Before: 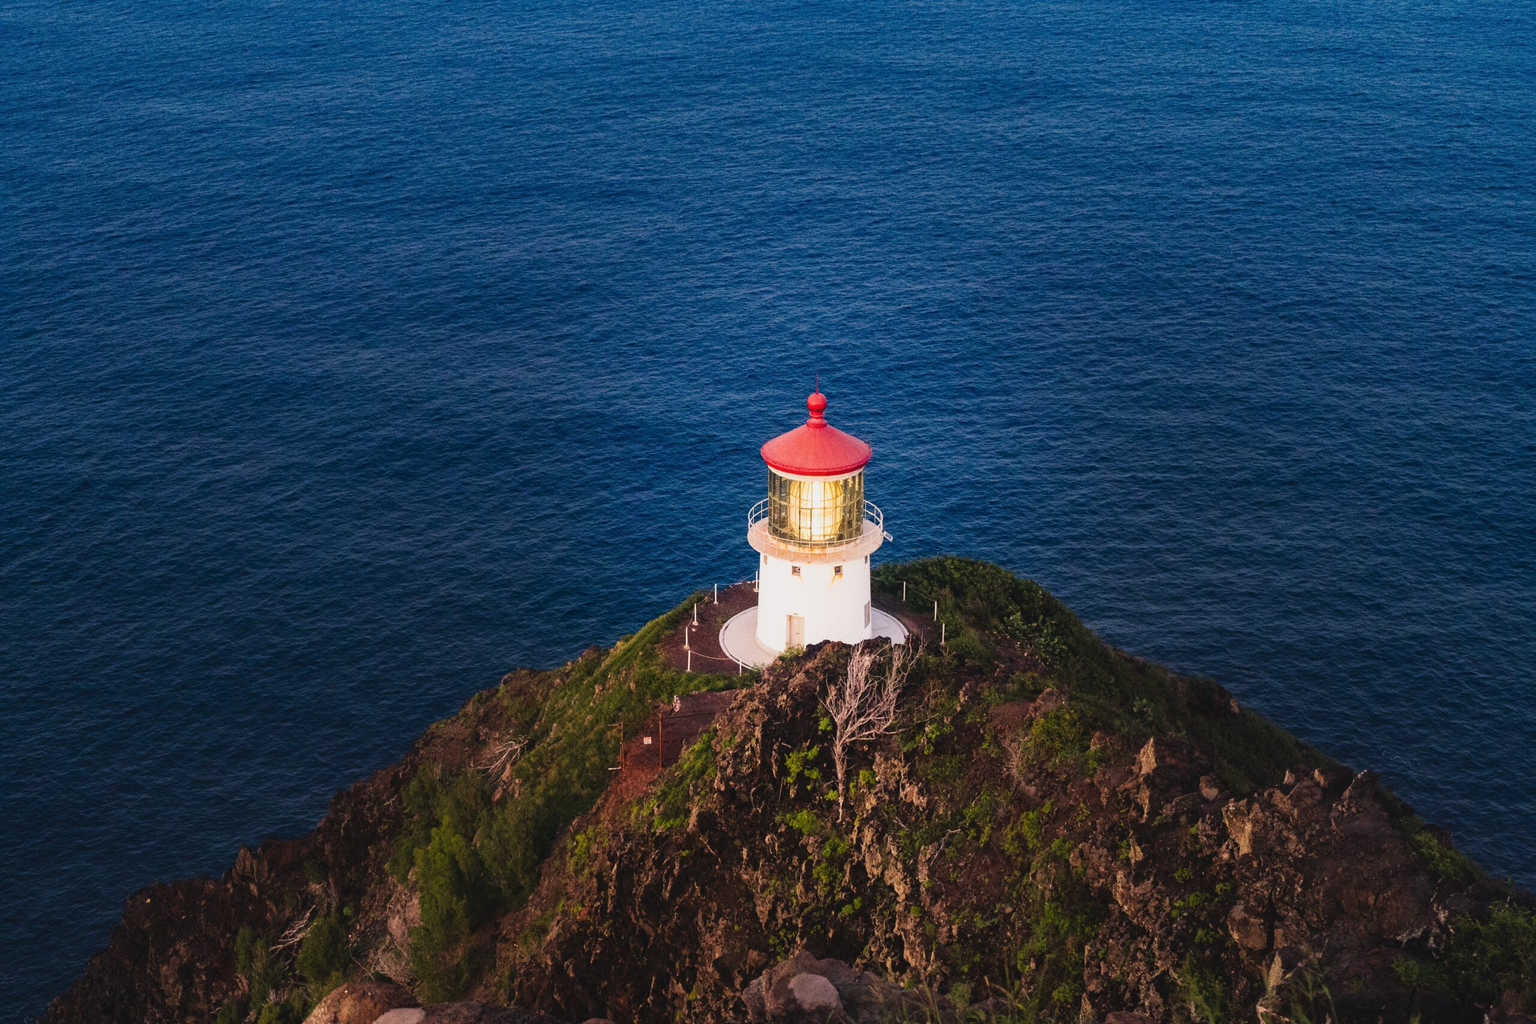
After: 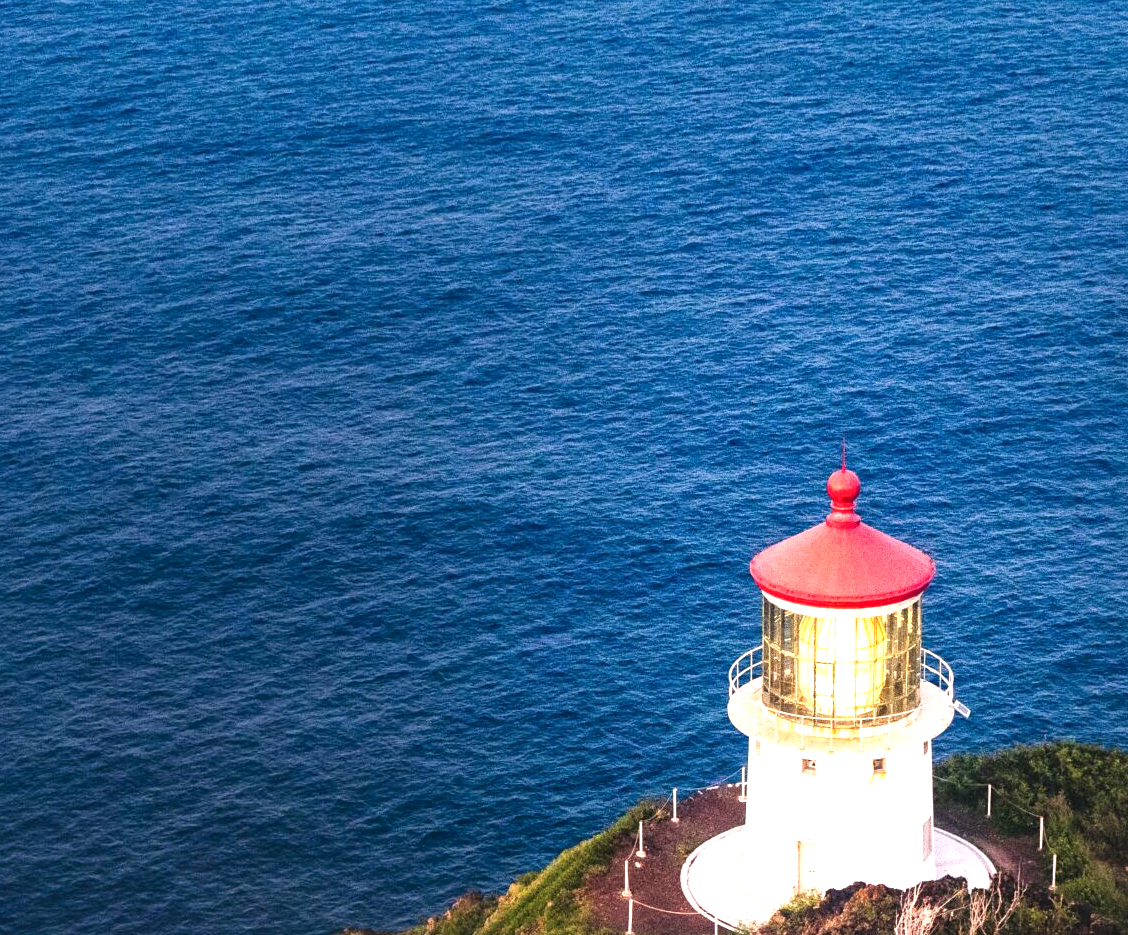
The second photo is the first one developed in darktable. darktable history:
exposure: black level correction 0.001, exposure 1.116 EV, compensate highlight preservation false
local contrast: mode bilateral grid, contrast 20, coarseness 50, detail 120%, midtone range 0.2
crop: left 20.248%, top 10.86%, right 35.675%, bottom 34.321%
